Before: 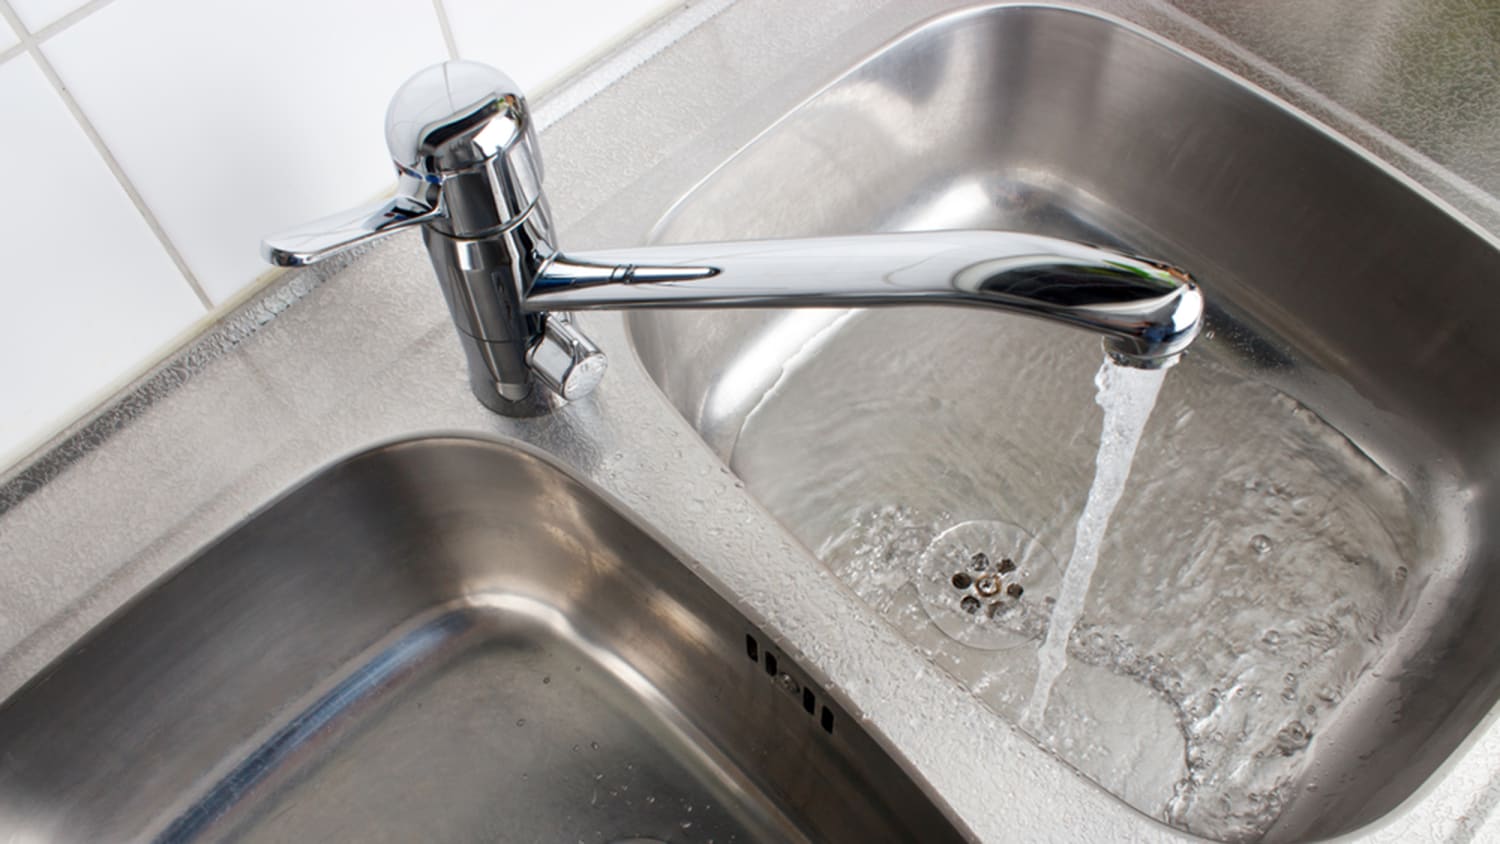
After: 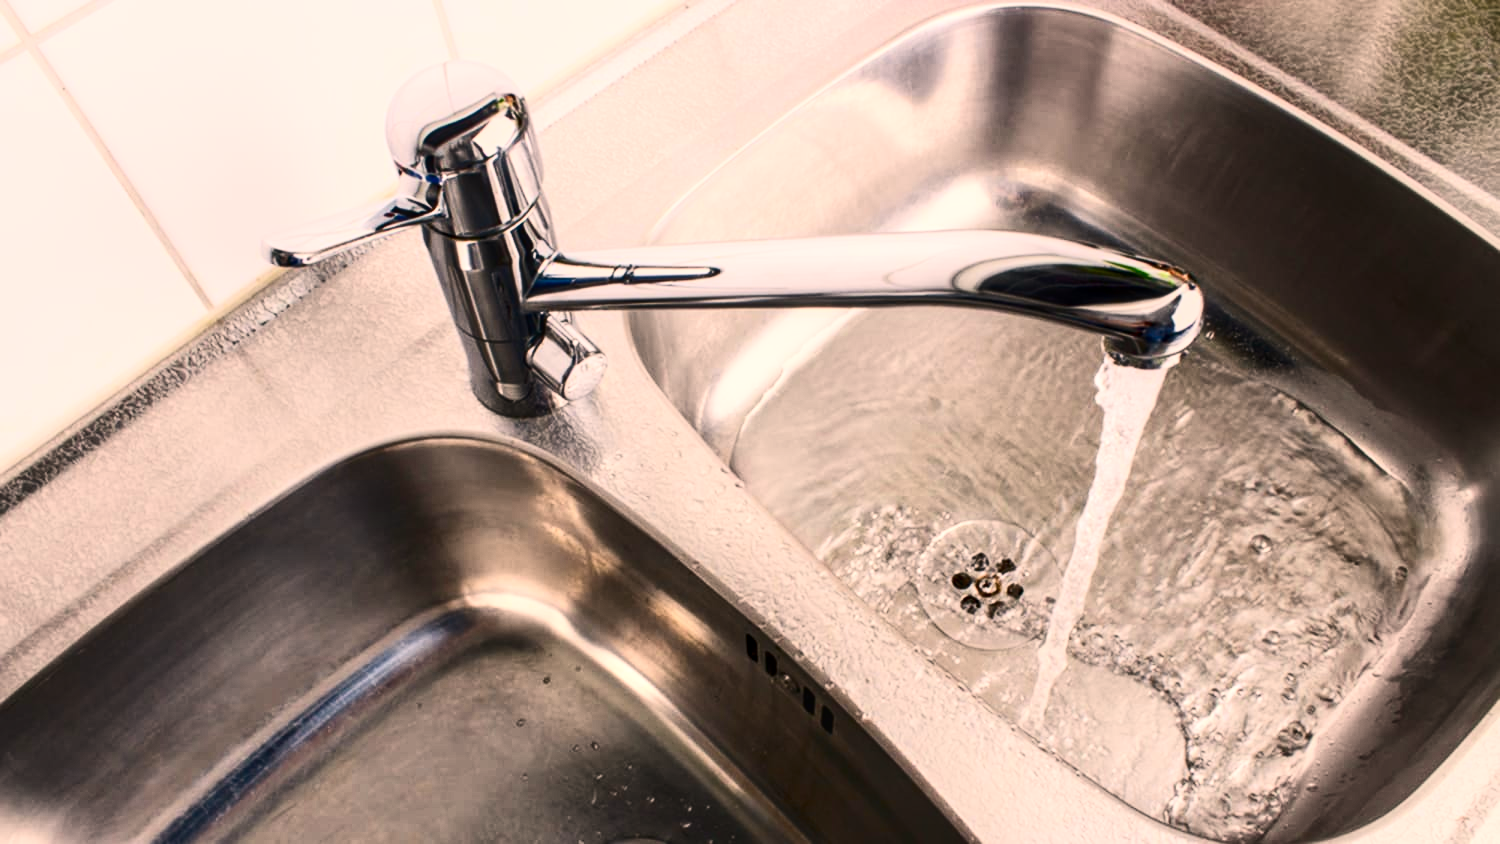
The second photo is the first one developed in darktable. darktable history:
color correction: highlights a* 11.3, highlights b* 12.18
contrast brightness saturation: contrast 0.396, brightness 0.042, saturation 0.258
local contrast: detail 130%
